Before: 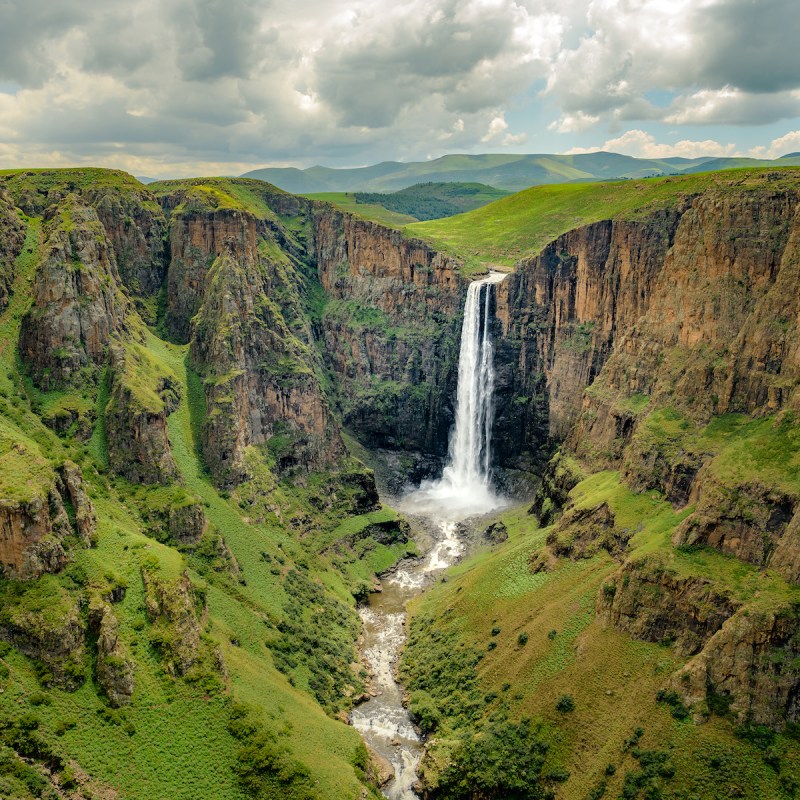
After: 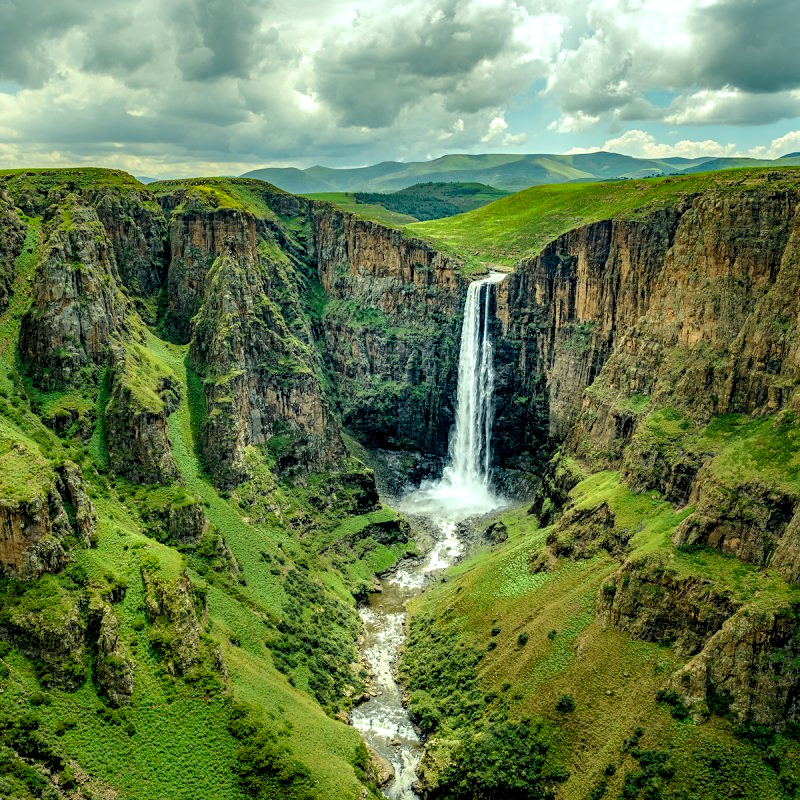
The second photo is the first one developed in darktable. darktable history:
local contrast: detail 150%
sharpen: amount 0.211
contrast brightness saturation: contrast 0.062, brightness -0.012, saturation -0.223
color correction: highlights a* -7.43, highlights b* 1.22, shadows a* -3.64, saturation 1.43
